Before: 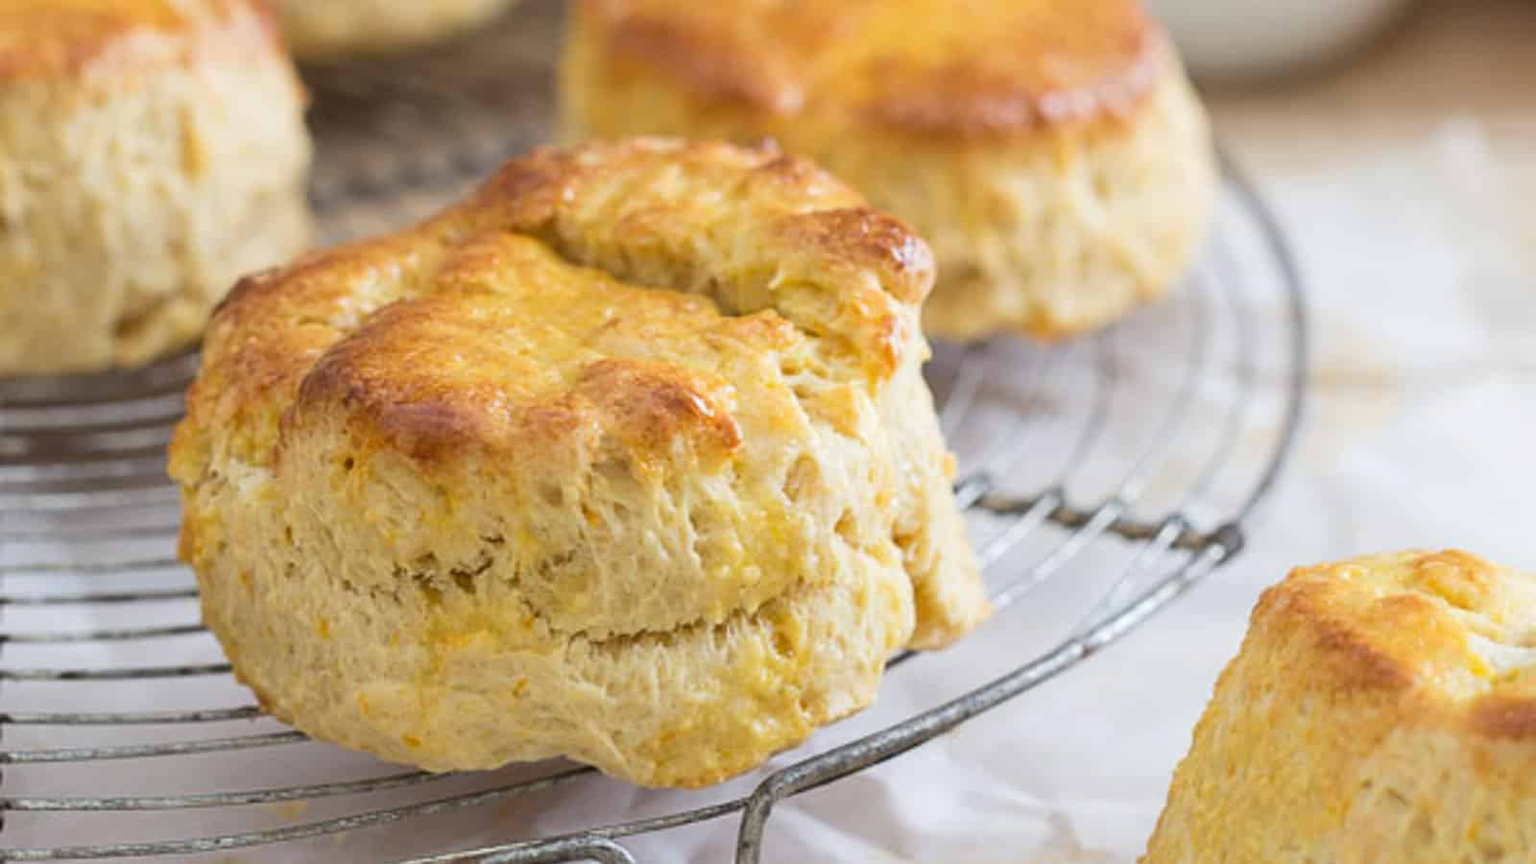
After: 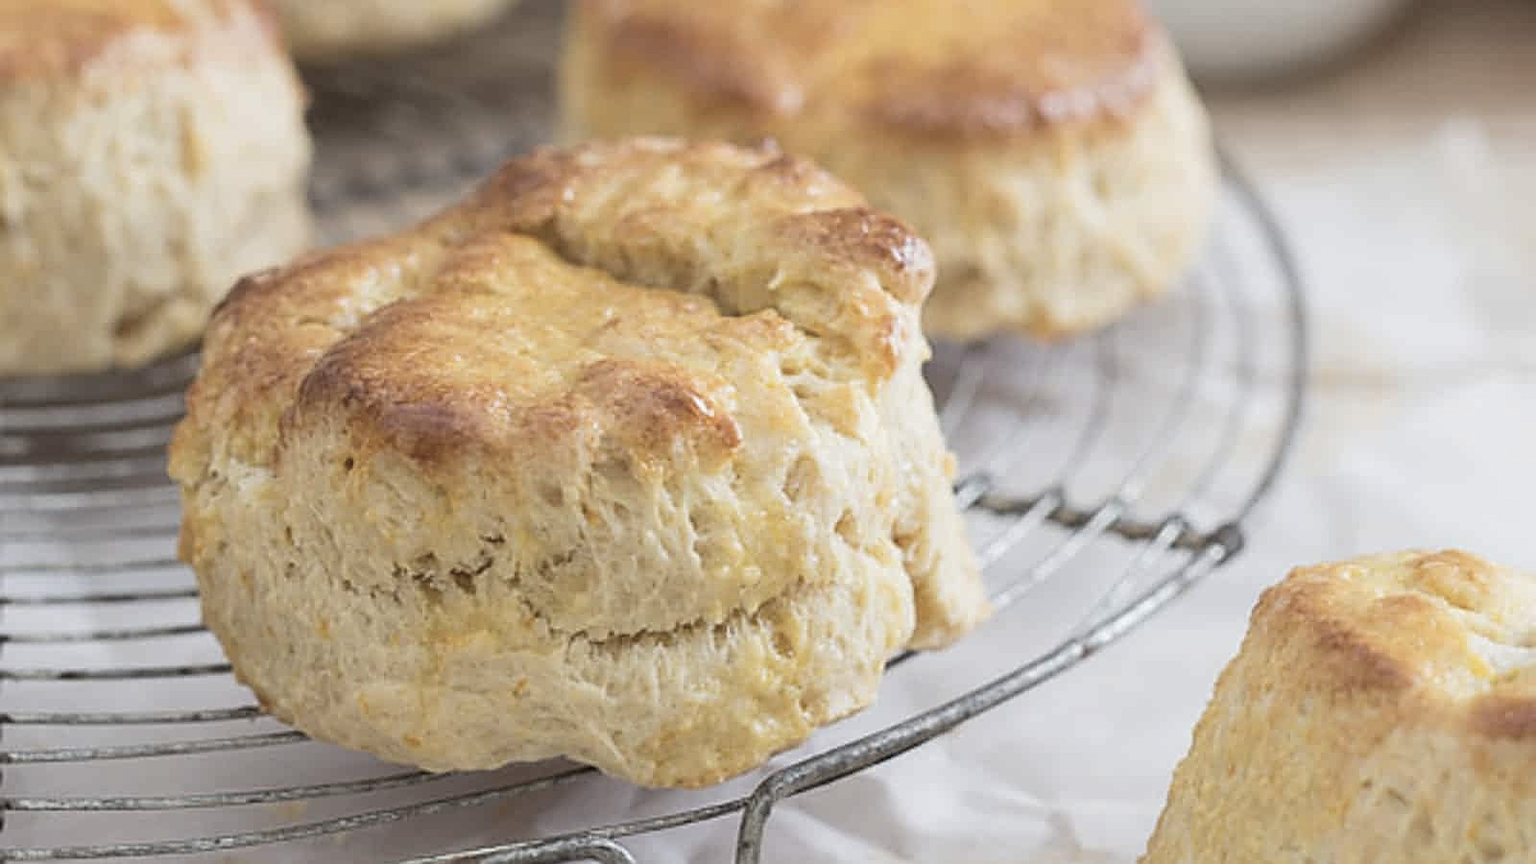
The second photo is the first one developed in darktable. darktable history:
tone equalizer: on, module defaults
sharpen: on, module defaults
contrast brightness saturation: contrast -0.05, saturation -0.41
